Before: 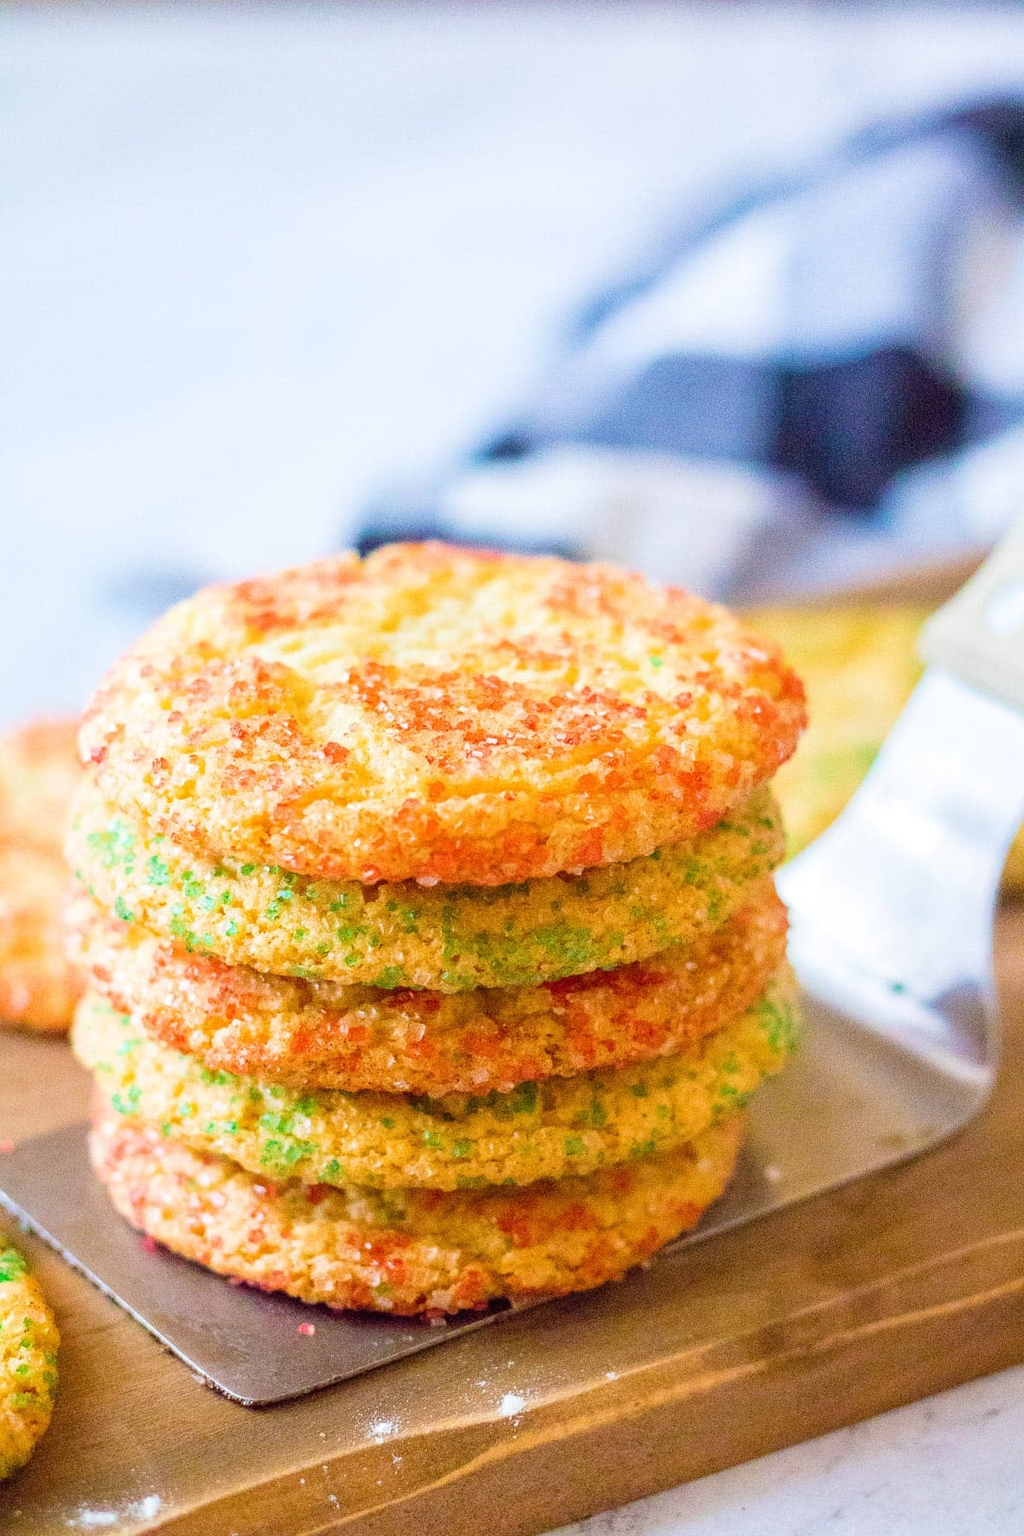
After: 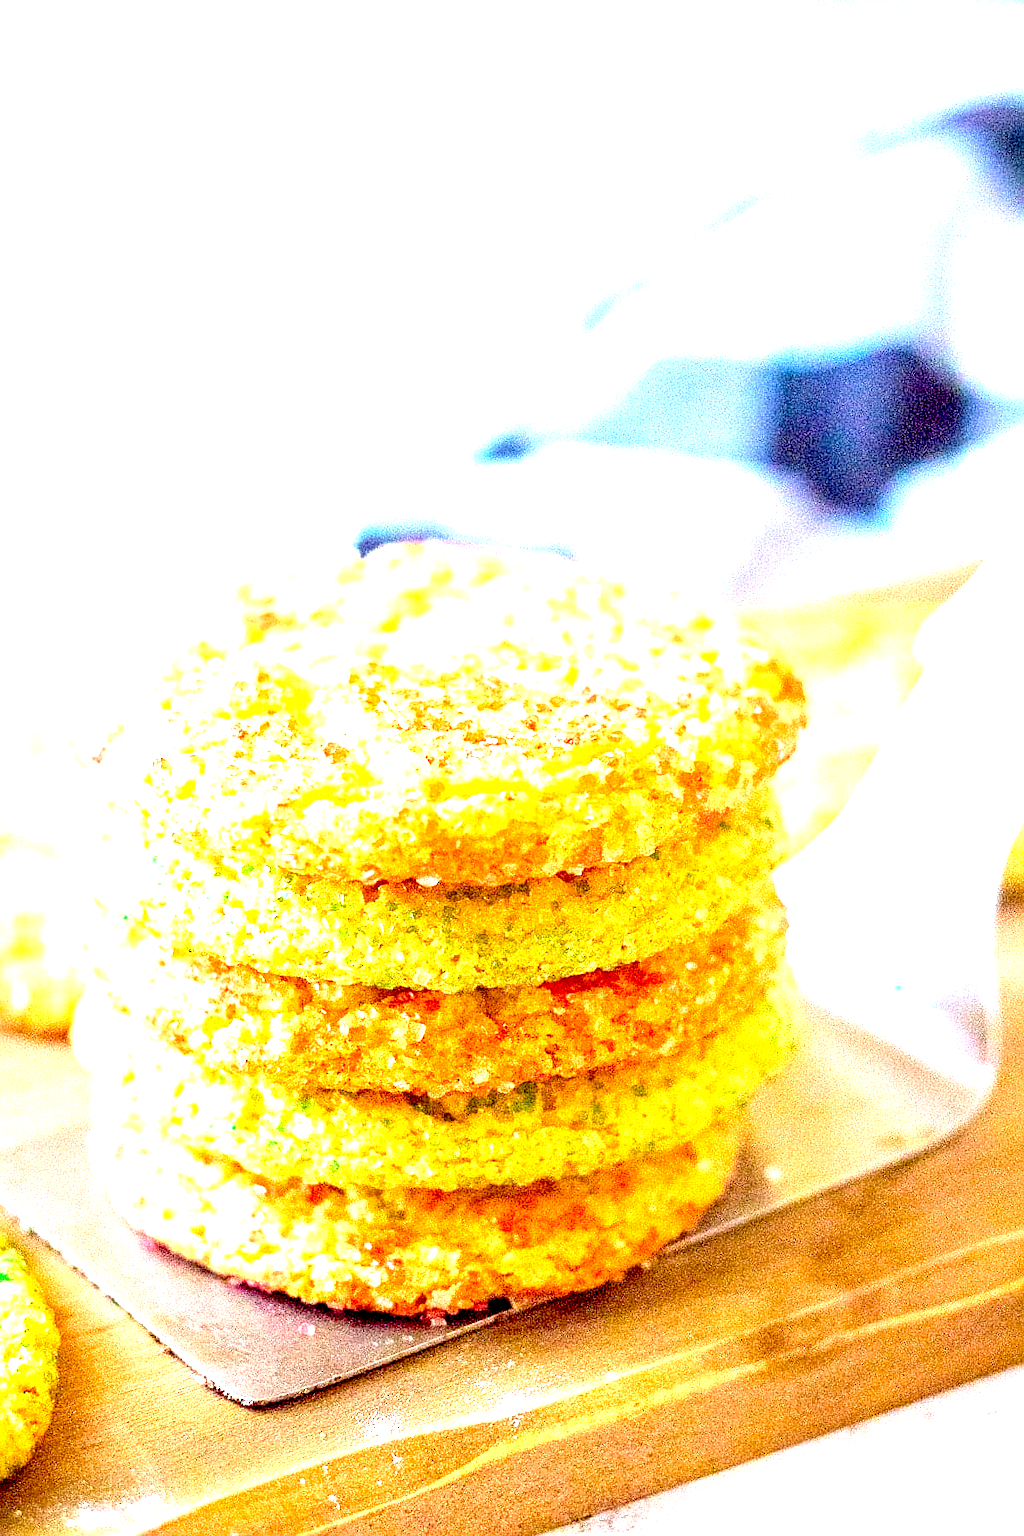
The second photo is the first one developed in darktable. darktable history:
exposure: black level correction 0.014, exposure 1.784 EV, compensate highlight preservation false
color correction: highlights b* -0.05
sharpen: on, module defaults
